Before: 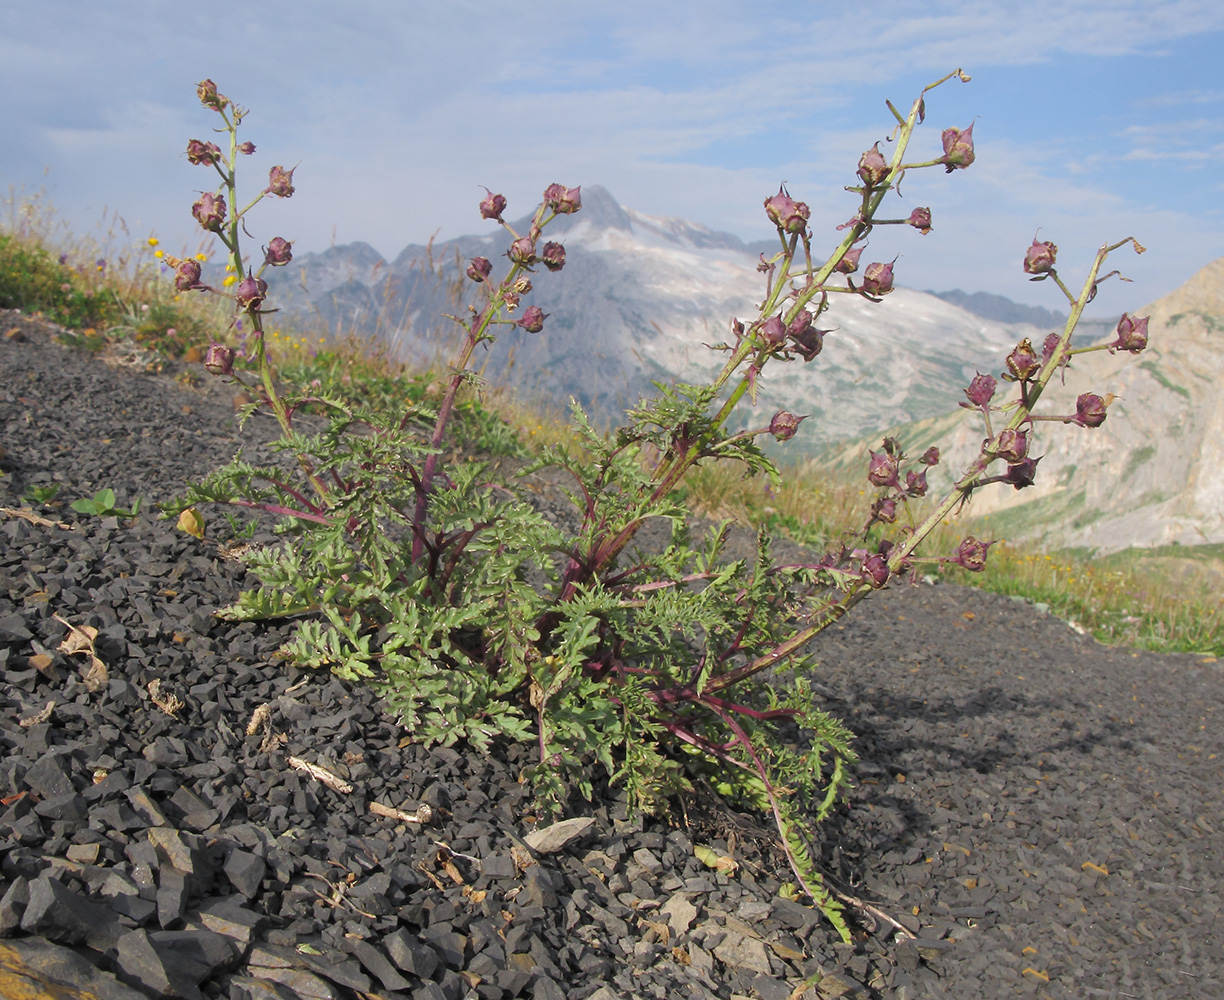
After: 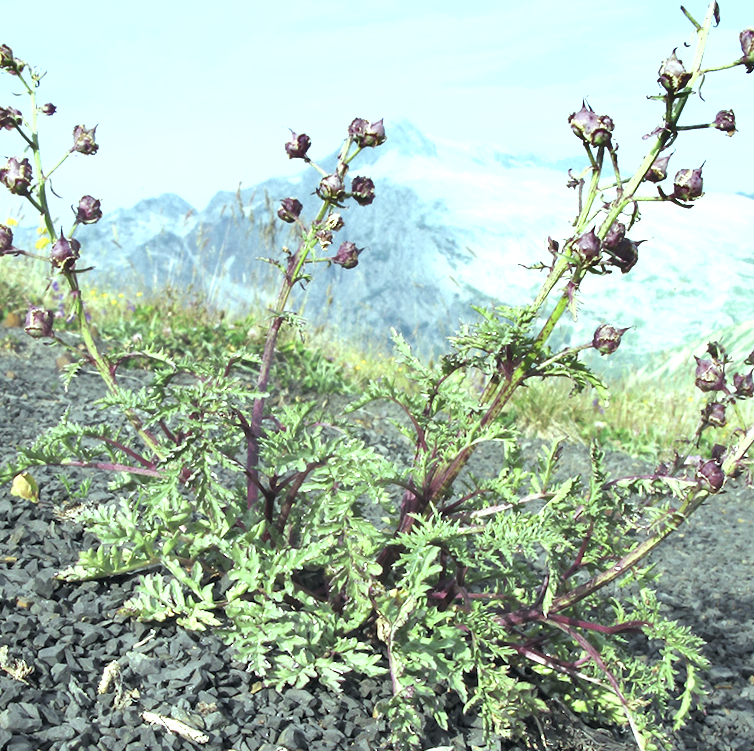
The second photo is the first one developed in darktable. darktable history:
color balance: mode lift, gamma, gain (sRGB), lift [0.997, 0.979, 1.021, 1.011], gamma [1, 1.084, 0.916, 0.998], gain [1, 0.87, 1.13, 1.101], contrast 4.55%, contrast fulcrum 38.24%, output saturation 104.09%
crop: left 16.202%, top 11.208%, right 26.045%, bottom 20.557%
contrast brightness saturation: contrast 0.06, brightness -0.01, saturation -0.23
rotate and perspective: rotation -4.98°, automatic cropping off
shadows and highlights: shadows 20.91, highlights -35.45, soften with gaussian
exposure: black level correction 0.001, exposure 1.129 EV, compensate exposure bias true, compensate highlight preservation false
